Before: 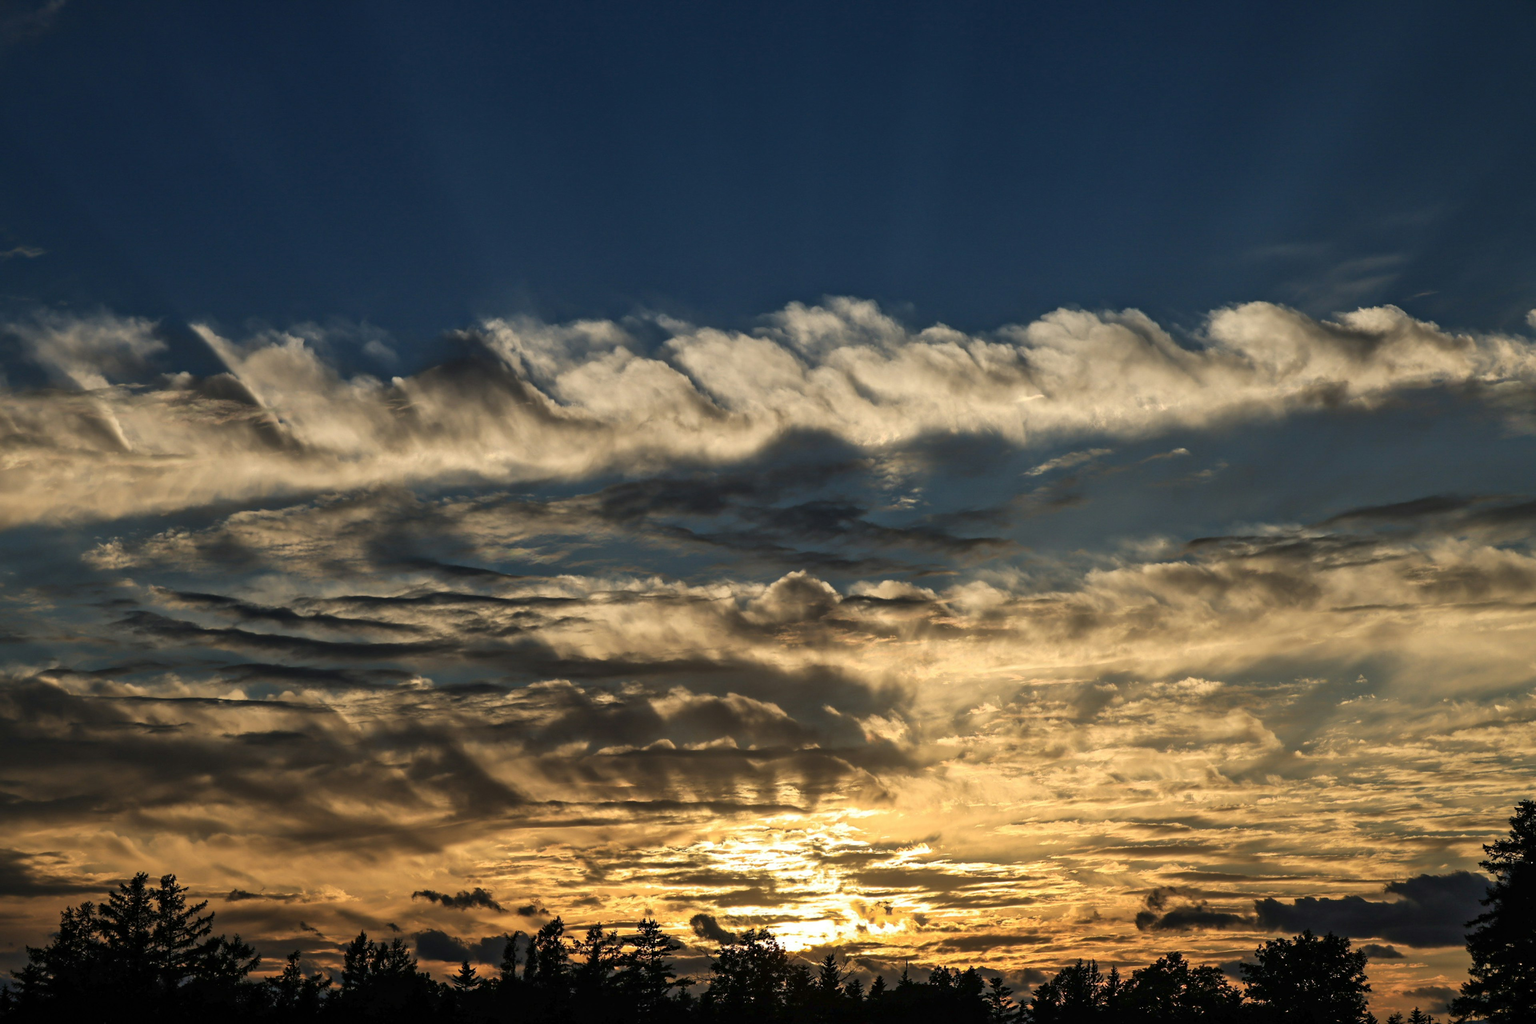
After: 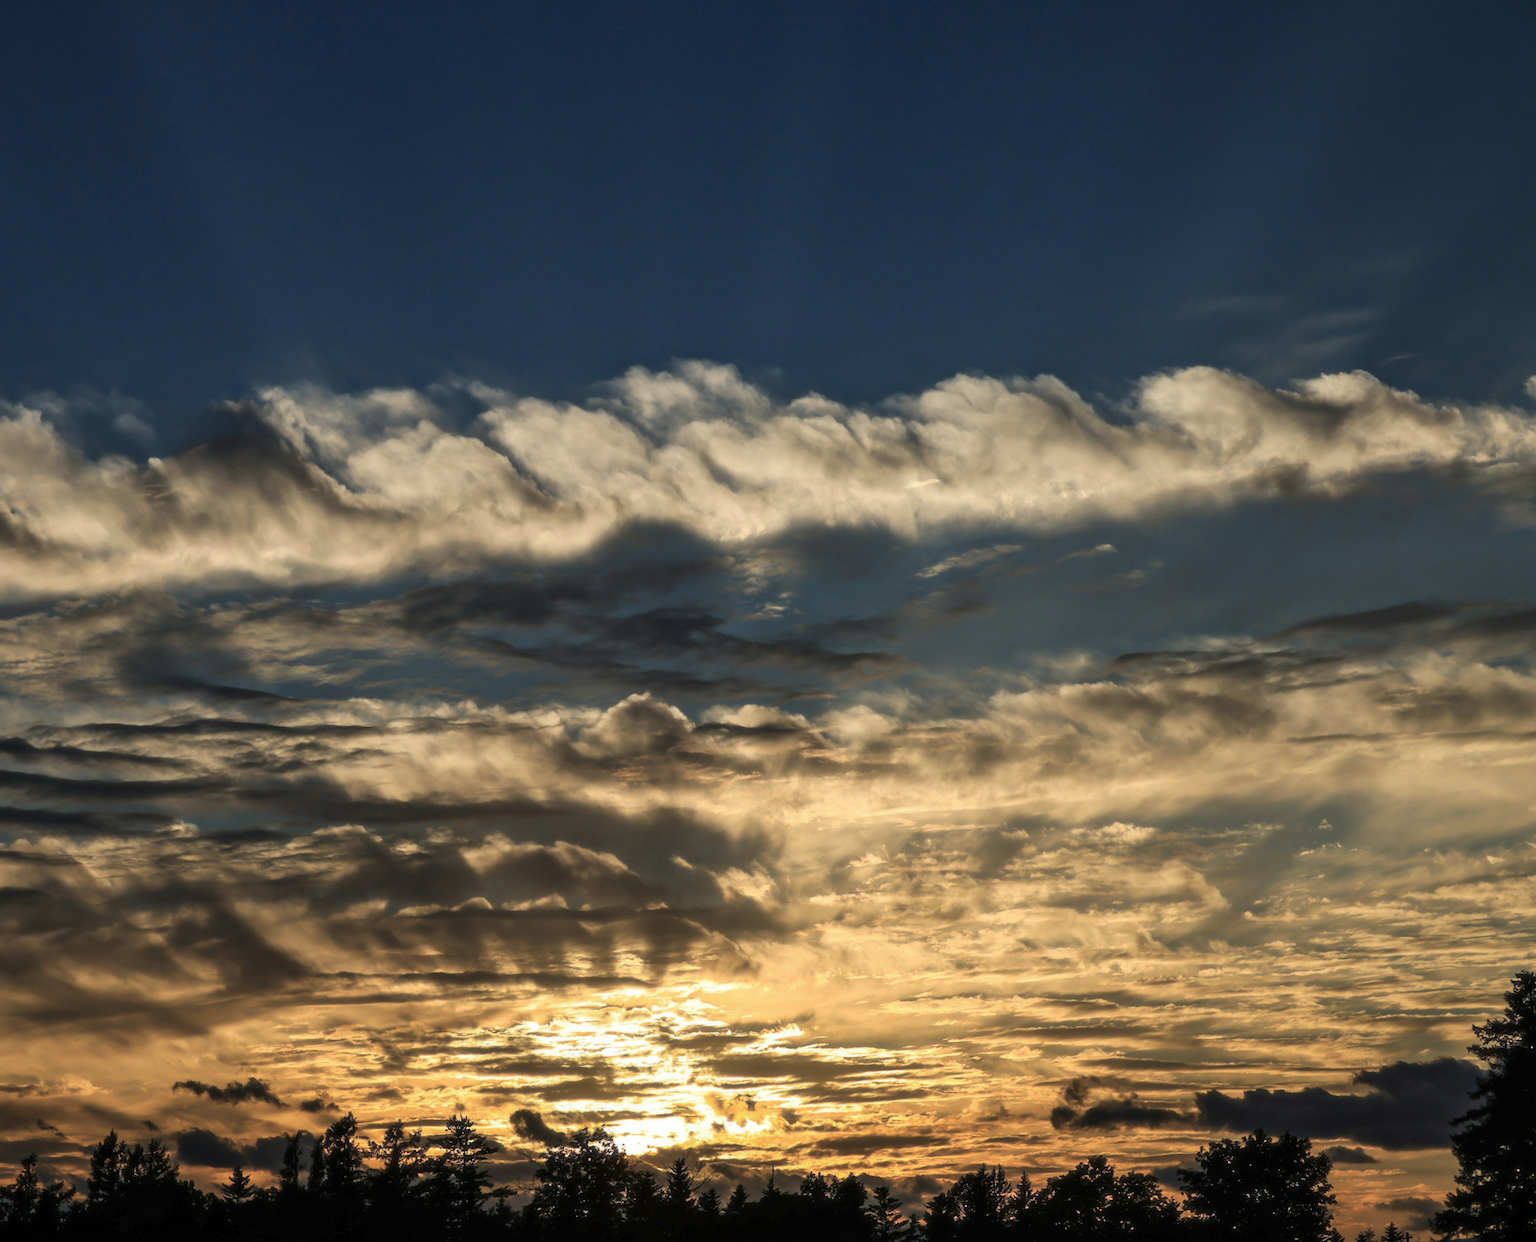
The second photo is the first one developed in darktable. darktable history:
crop: left 17.582%, bottom 0.031%
soften: size 10%, saturation 50%, brightness 0.2 EV, mix 10%
